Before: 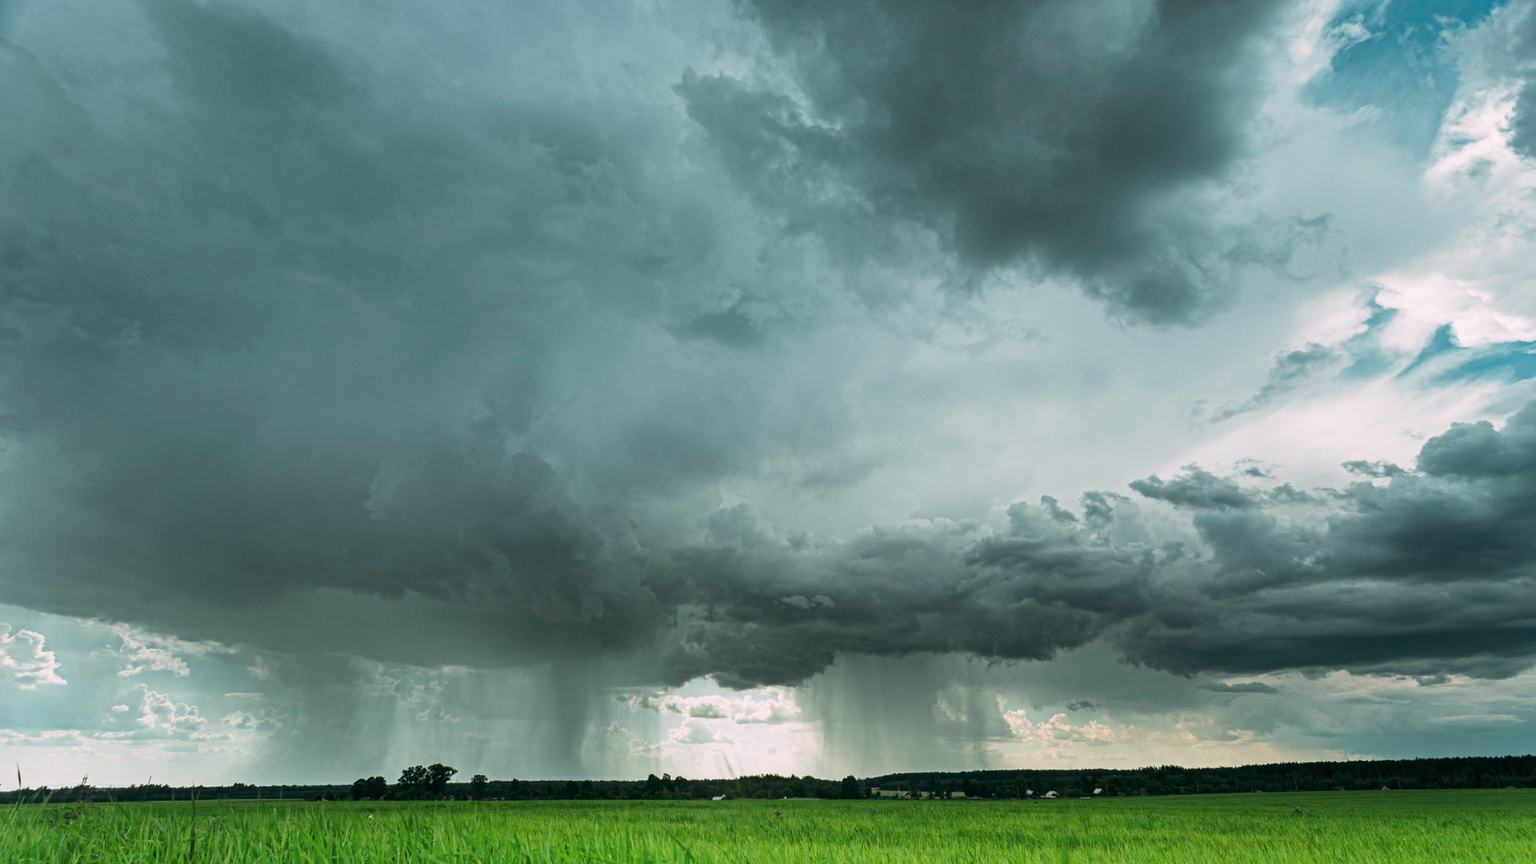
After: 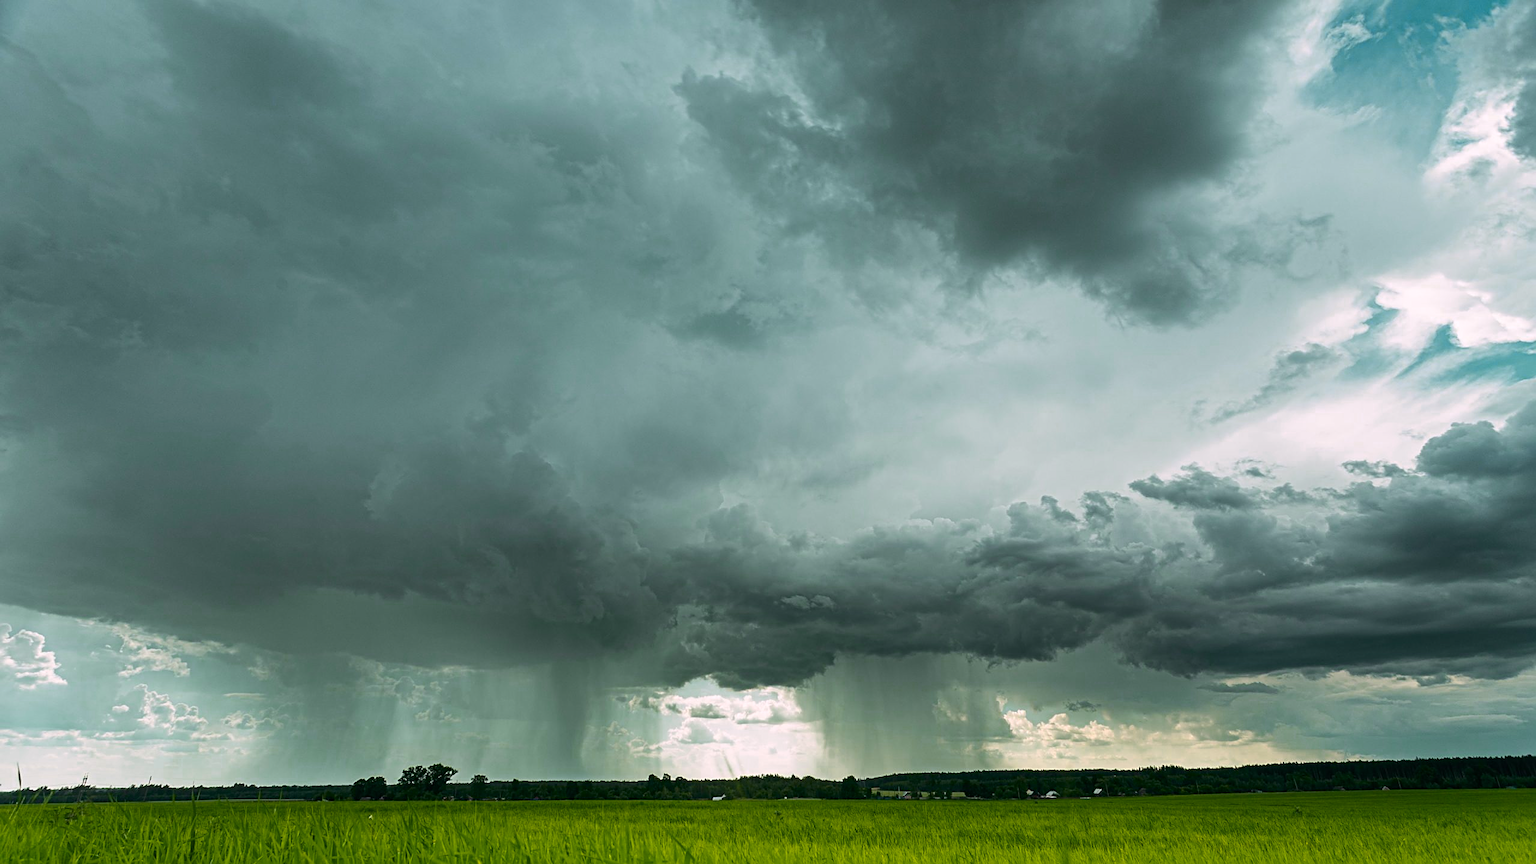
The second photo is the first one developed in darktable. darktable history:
color zones: curves: ch0 [(0.099, 0.624) (0.257, 0.596) (0.384, 0.376) (0.529, 0.492) (0.697, 0.564) (0.768, 0.532) (0.908, 0.644)]; ch1 [(0.112, 0.564) (0.254, 0.612) (0.432, 0.676) (0.592, 0.456) (0.743, 0.684) (0.888, 0.536)]; ch2 [(0.25, 0.5) (0.469, 0.36) (0.75, 0.5)]
sharpen: on, module defaults
